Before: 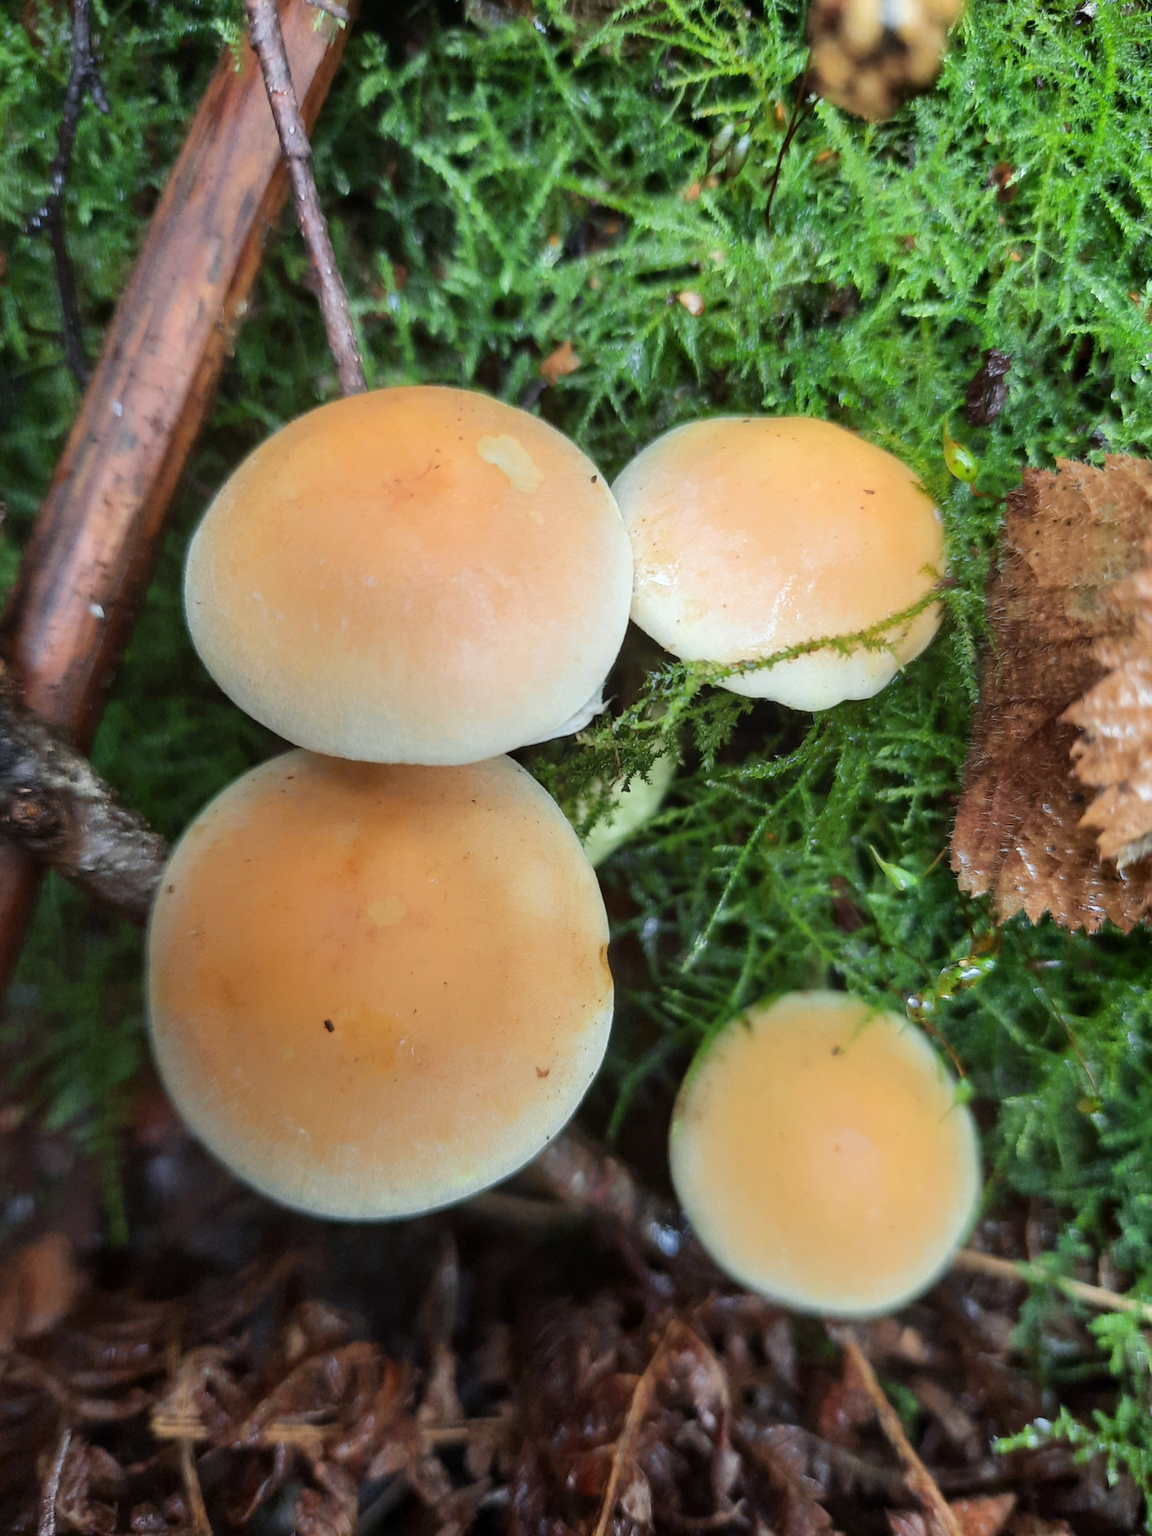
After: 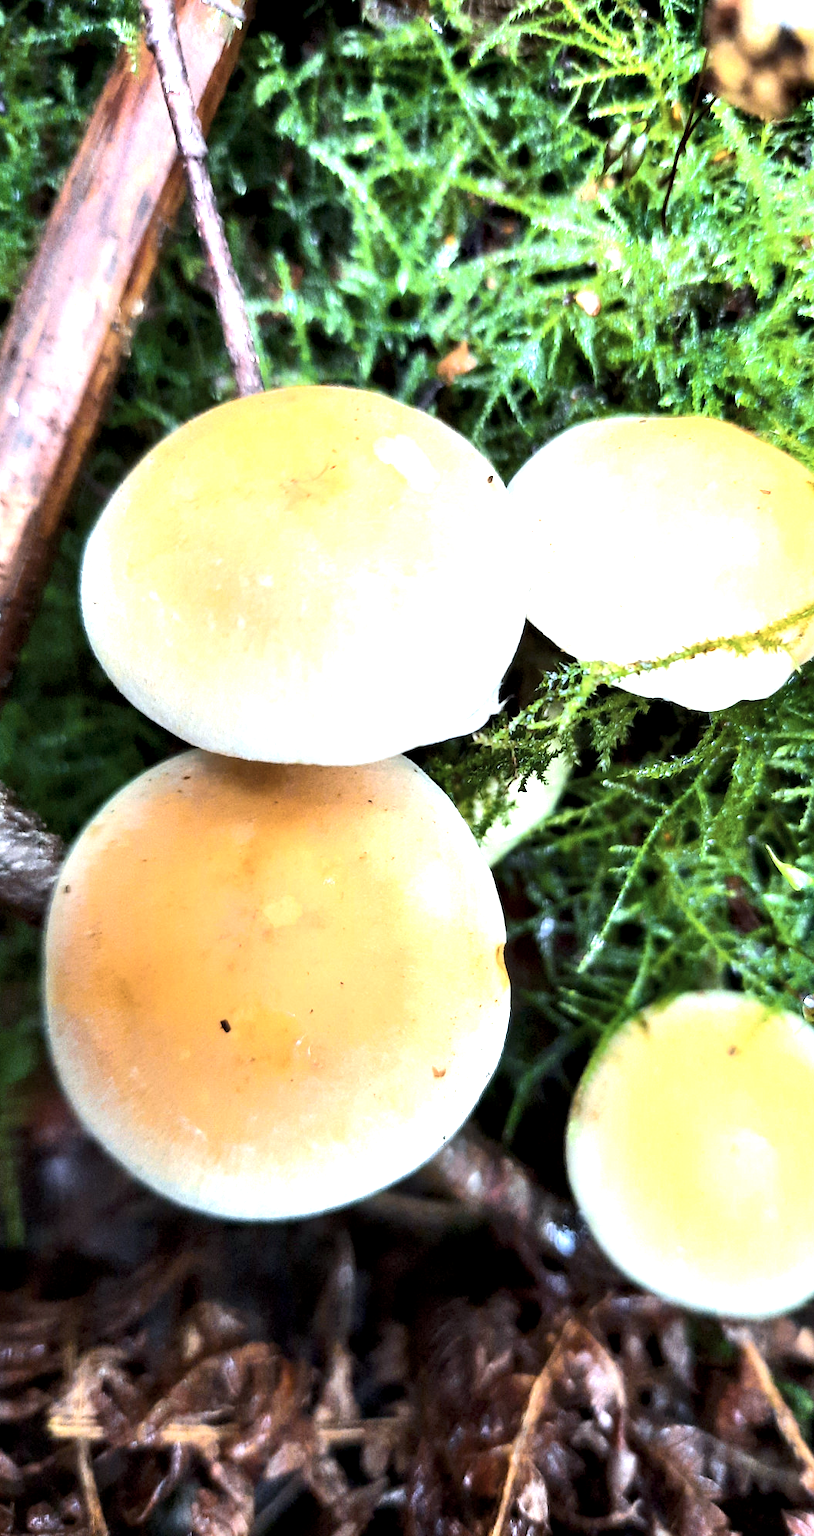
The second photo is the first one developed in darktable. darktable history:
contrast equalizer: octaves 7, y [[0.6 ×6], [0.55 ×6], [0 ×6], [0 ×6], [0 ×6]], mix 0.53
contrast brightness saturation: contrast 0.1, saturation -0.36
crop and rotate: left 9.061%, right 20.142%
color balance rgb: linear chroma grading › shadows -10%, linear chroma grading › global chroma 20%, perceptual saturation grading › global saturation 15%, perceptual brilliance grading › global brilliance 30%, perceptual brilliance grading › highlights 12%, perceptual brilliance grading › mid-tones 24%, global vibrance 20%
color calibration: illuminant as shot in camera, x 0.358, y 0.373, temperature 4628.91 K
